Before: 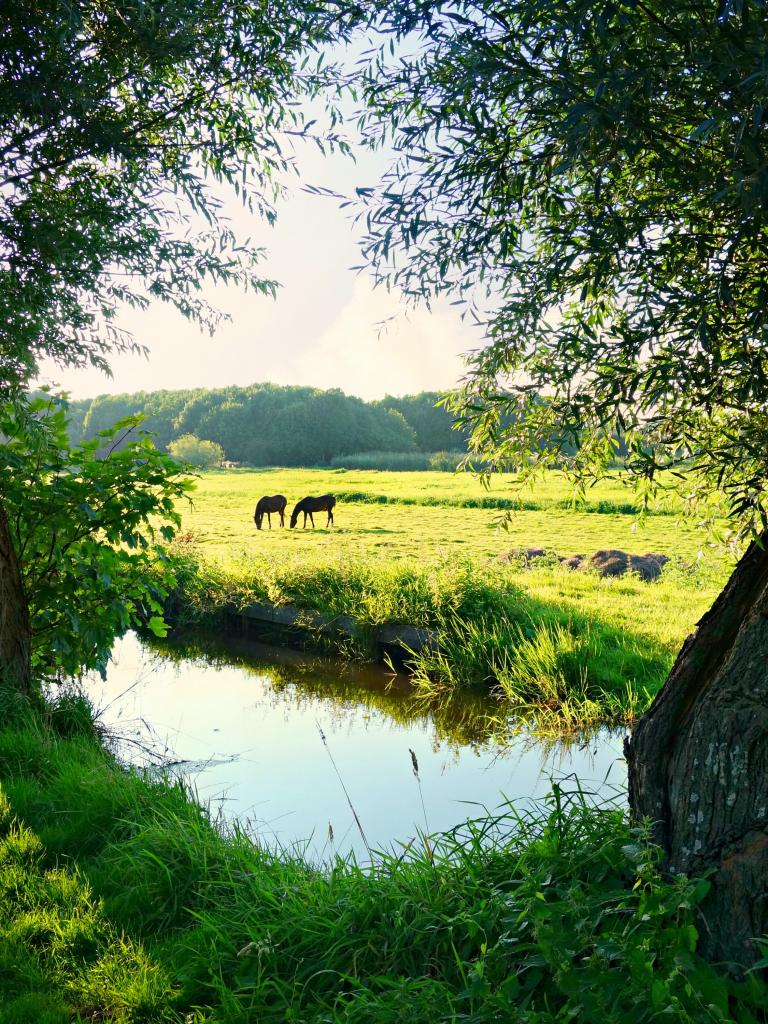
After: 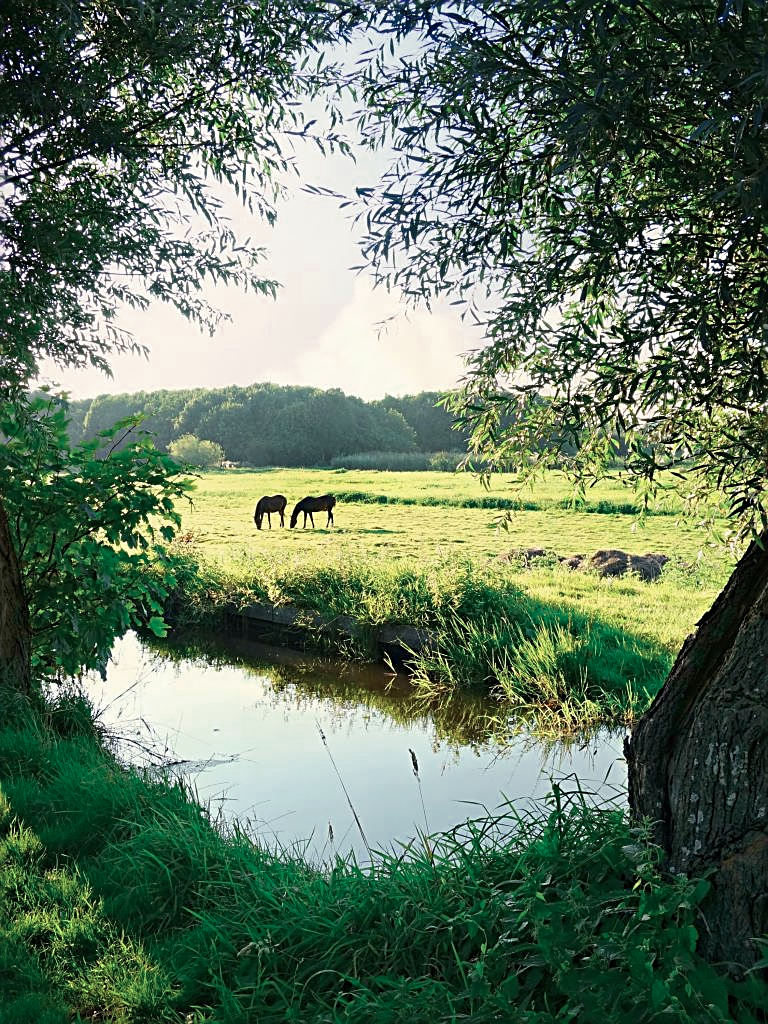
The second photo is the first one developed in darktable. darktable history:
color zones: curves: ch0 [(0, 0.5) (0.125, 0.4) (0.25, 0.5) (0.375, 0.4) (0.5, 0.4) (0.625, 0.35) (0.75, 0.35) (0.875, 0.5)]; ch1 [(0, 0.35) (0.125, 0.45) (0.25, 0.35) (0.375, 0.35) (0.5, 0.35) (0.625, 0.35) (0.75, 0.45) (0.875, 0.35)]; ch2 [(0, 0.6) (0.125, 0.5) (0.25, 0.5) (0.375, 0.6) (0.5, 0.6) (0.625, 0.5) (0.75, 0.5) (0.875, 0.5)]
sharpen: amount 0.575
